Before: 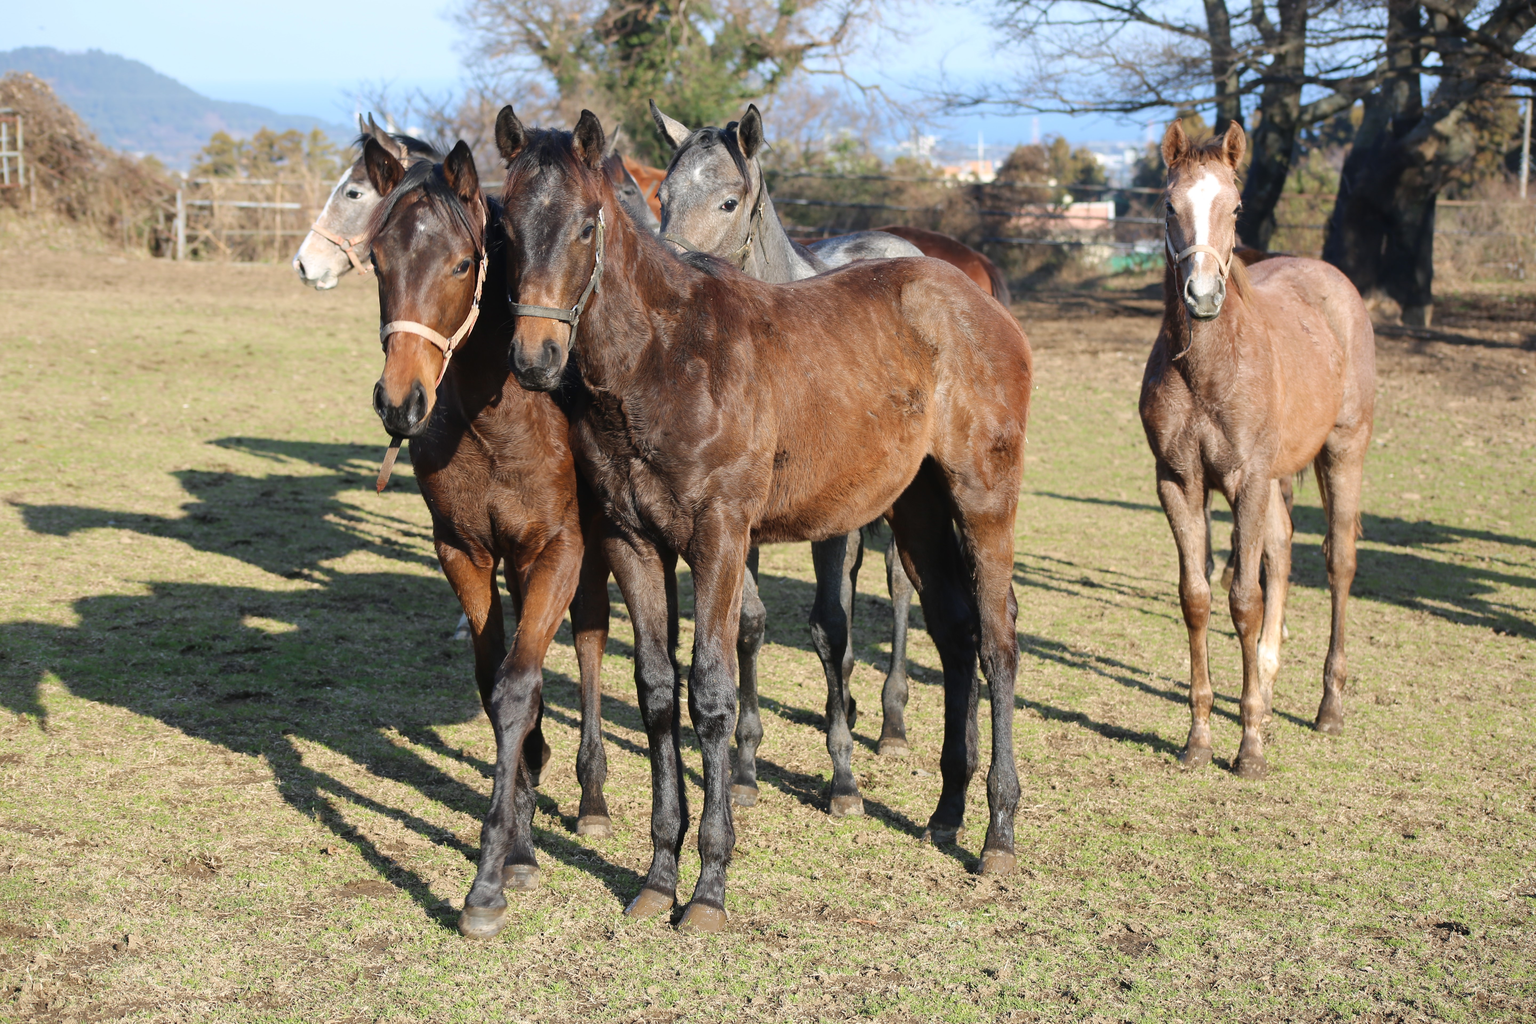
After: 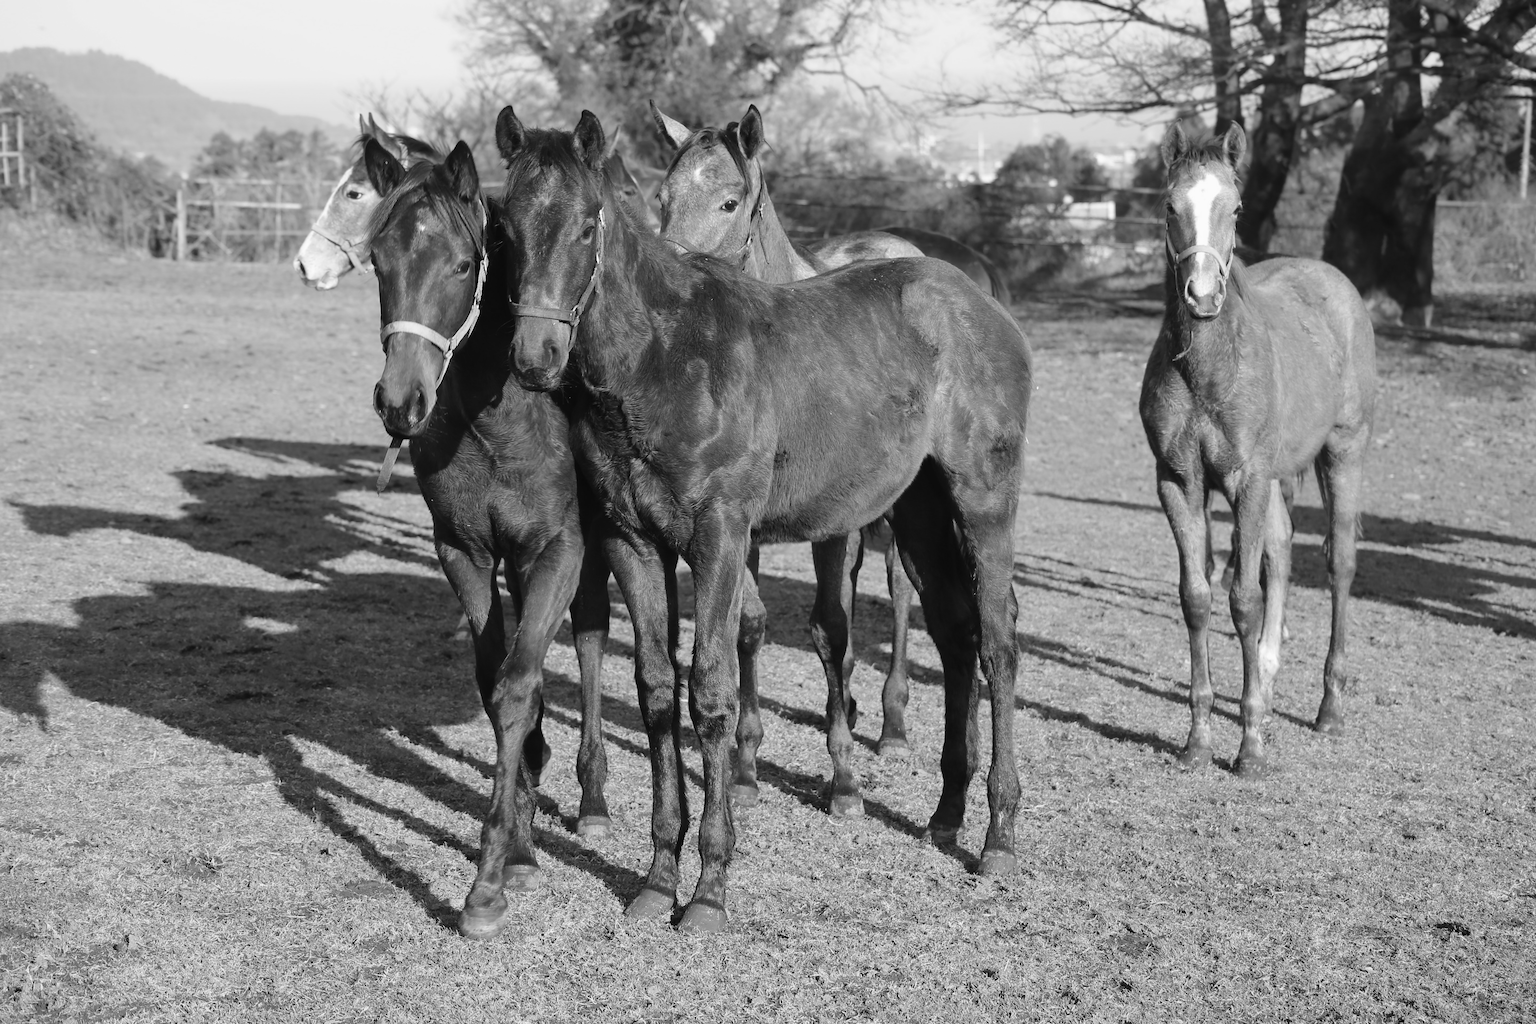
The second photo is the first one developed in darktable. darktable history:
color calibration: output gray [0.31, 0.36, 0.33, 0], illuminant as shot in camera, x 0.359, y 0.363, temperature 4556.07 K
